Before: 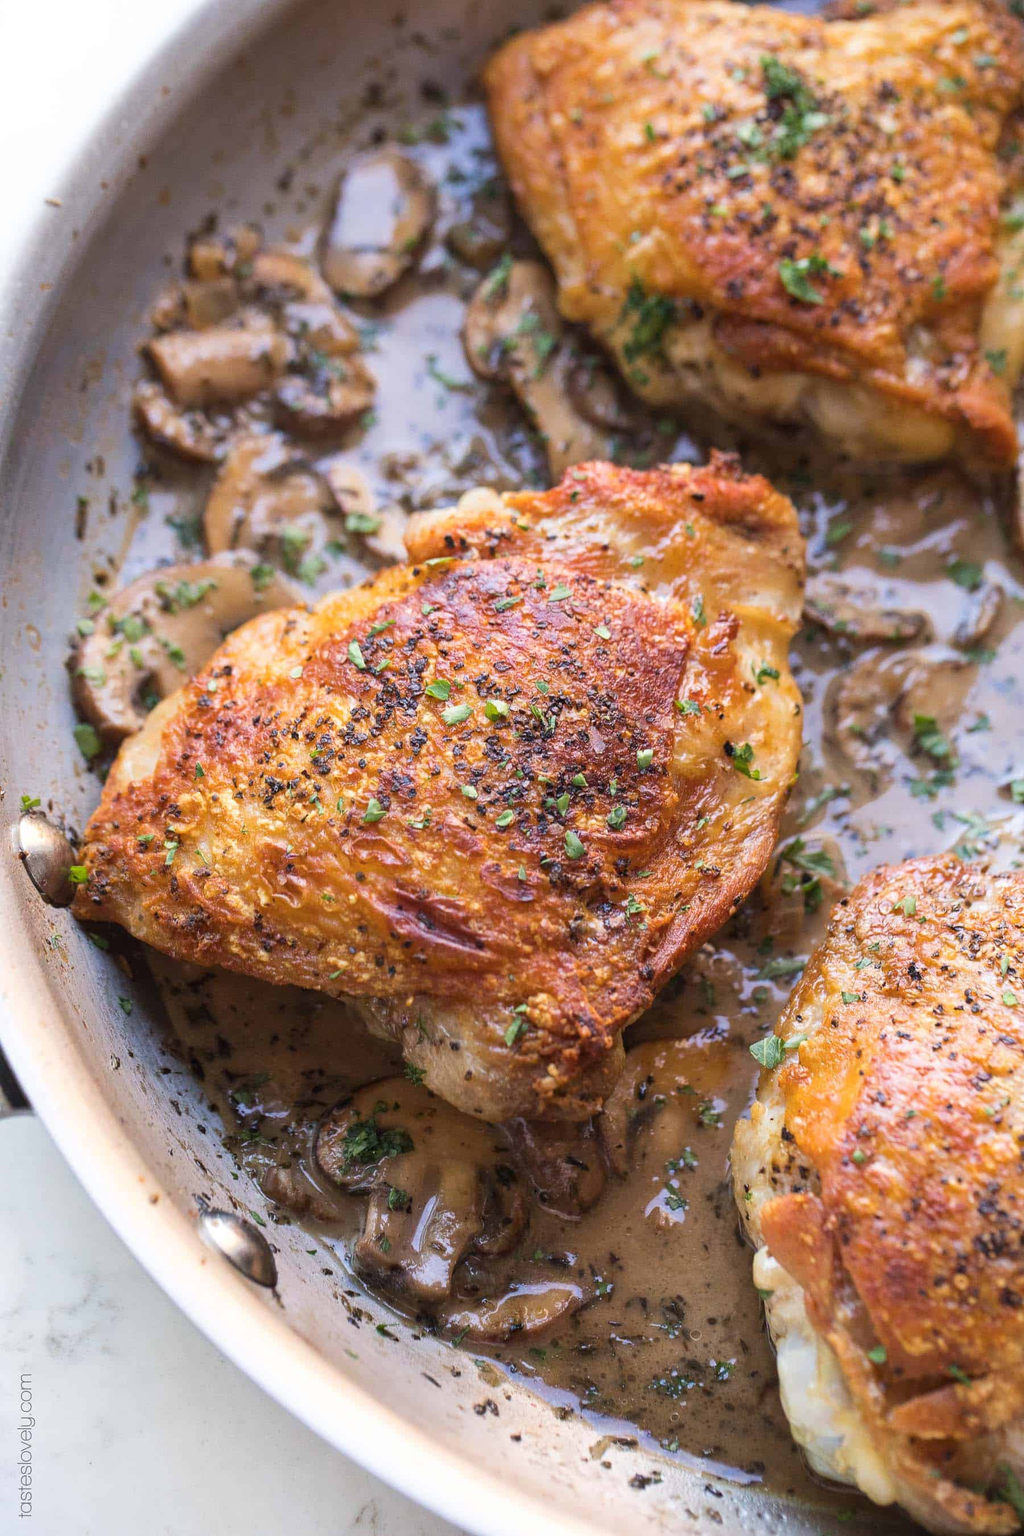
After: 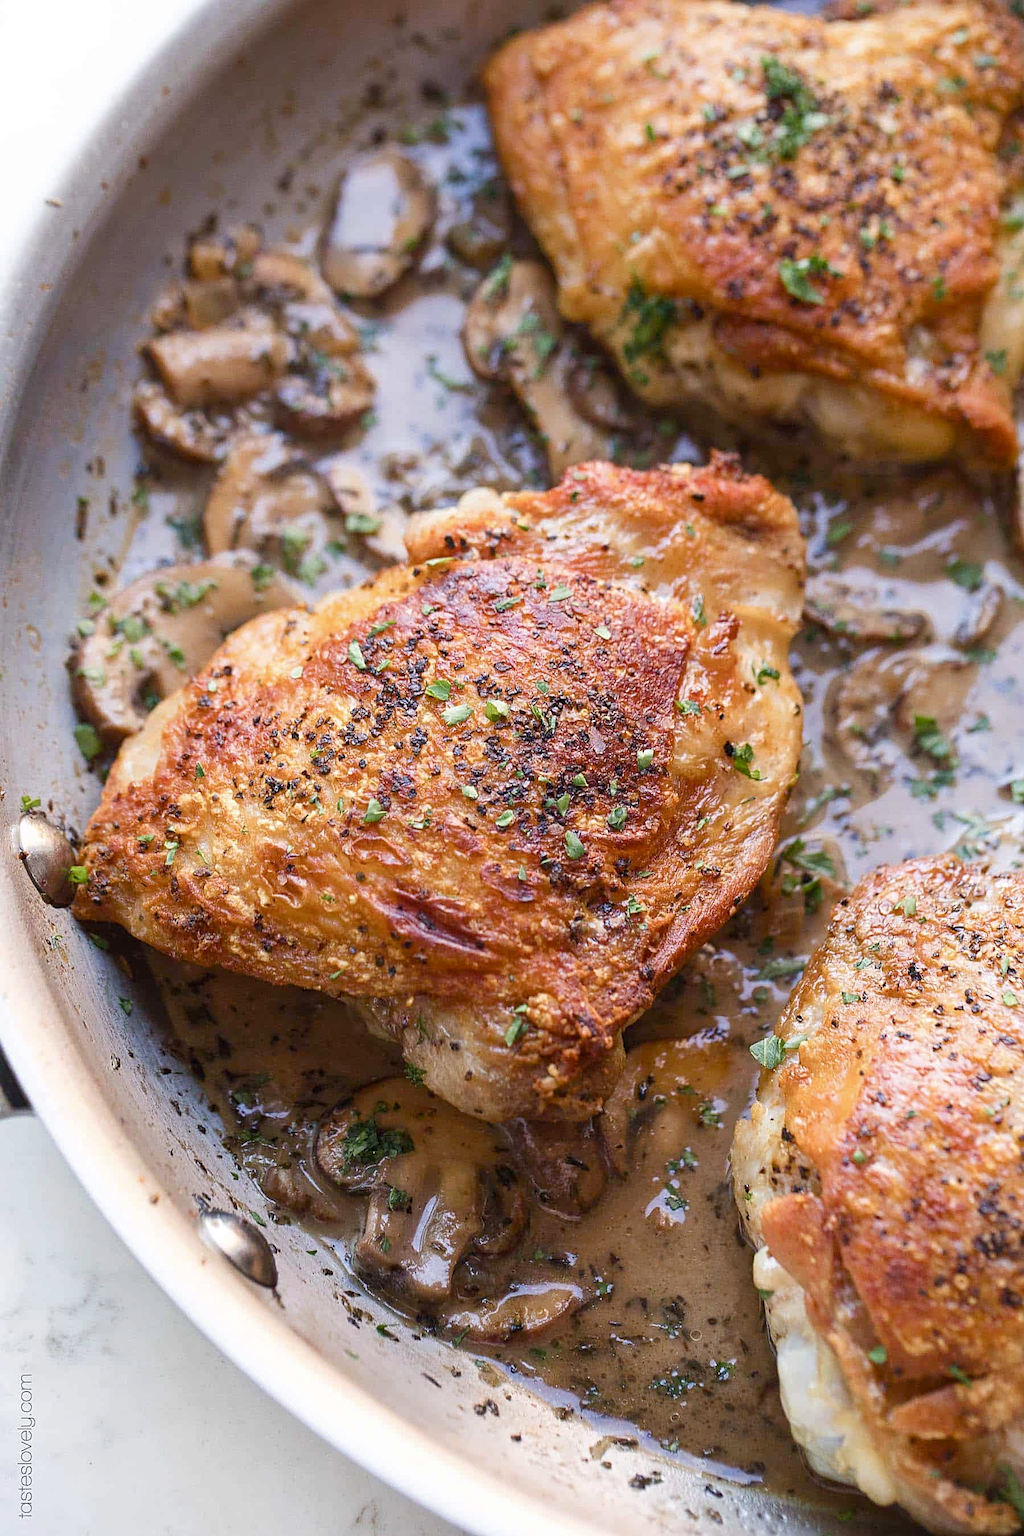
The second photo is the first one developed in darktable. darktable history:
color balance rgb: perceptual saturation grading › global saturation 0.216%, perceptual saturation grading › highlights -25.554%, perceptual saturation grading › shadows 29.385%
sharpen: on, module defaults
